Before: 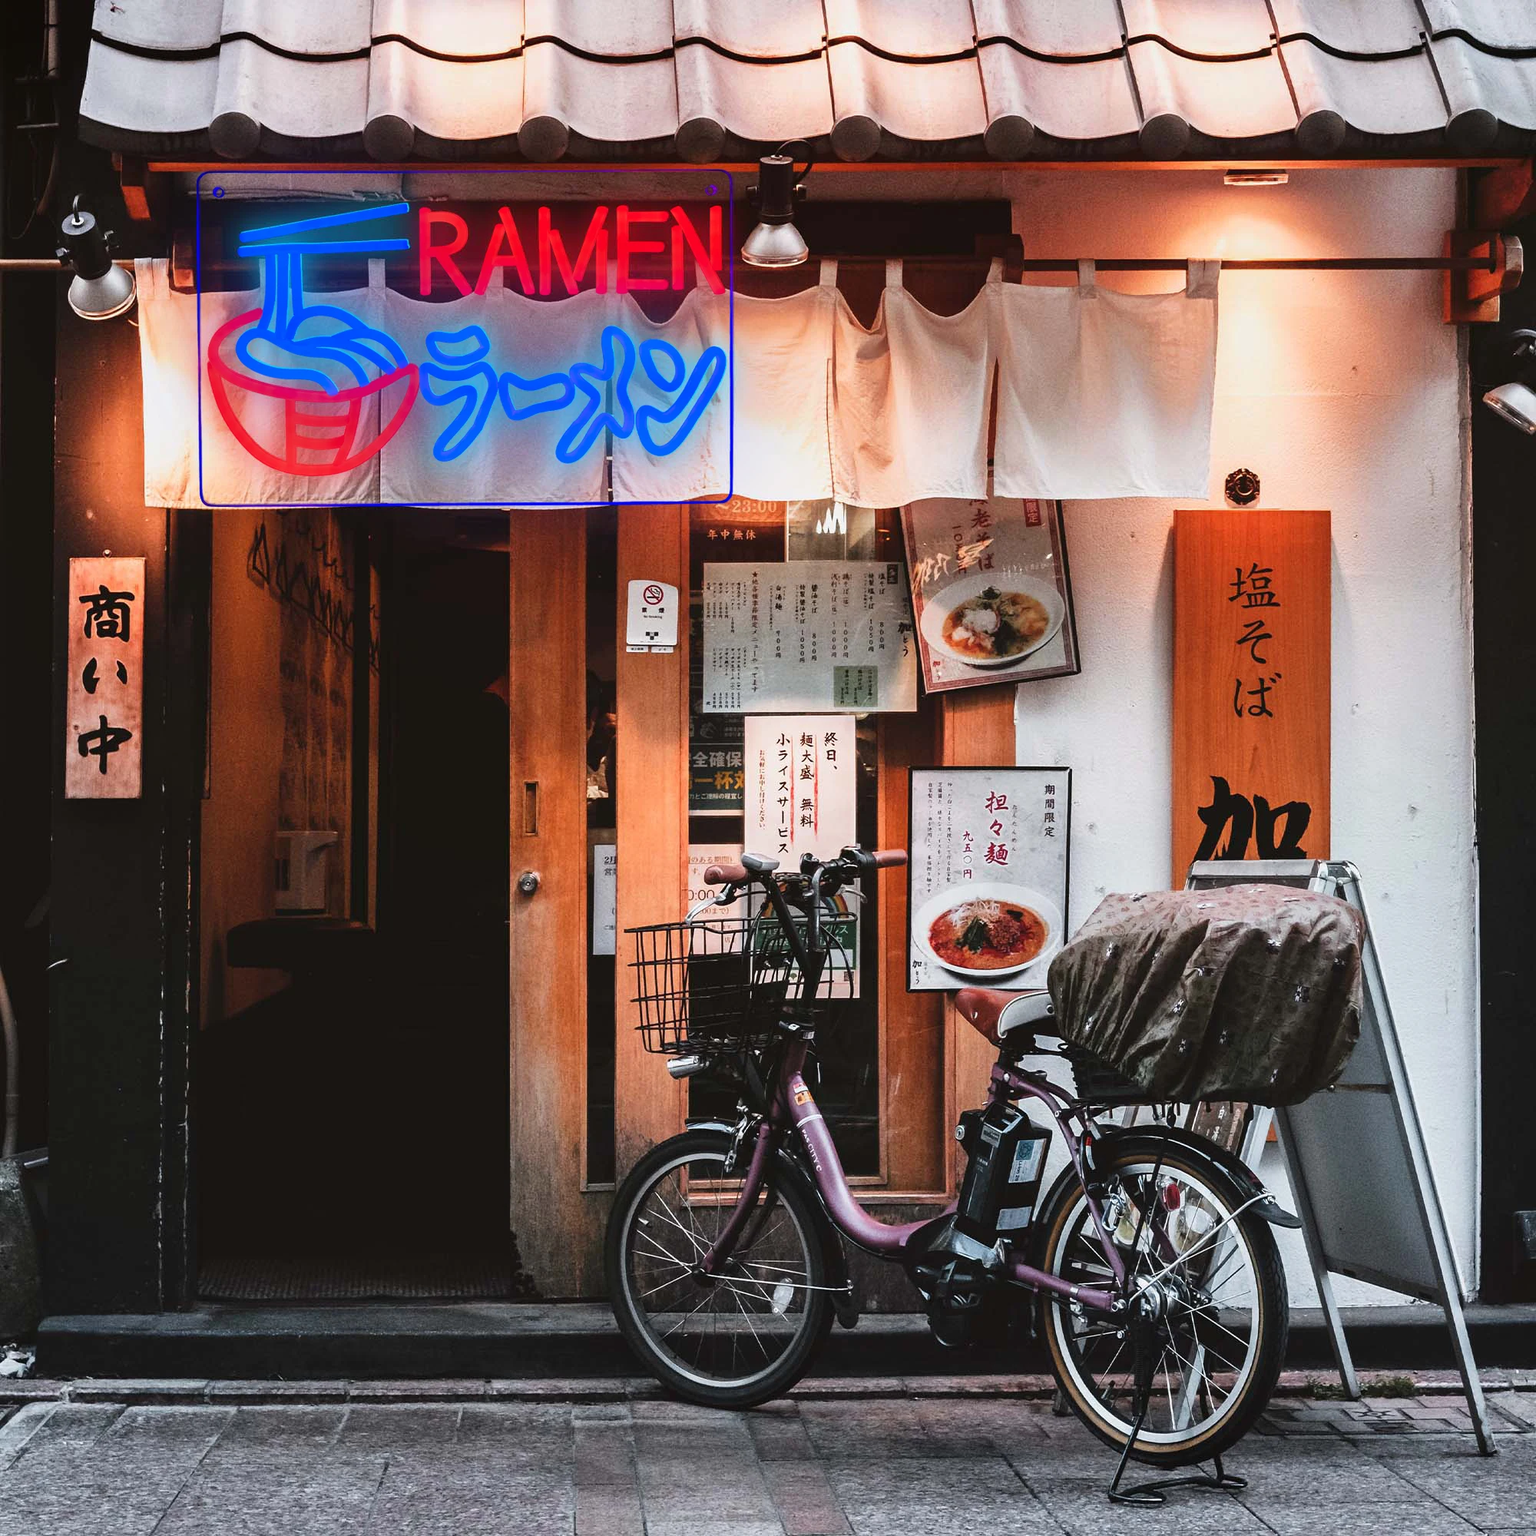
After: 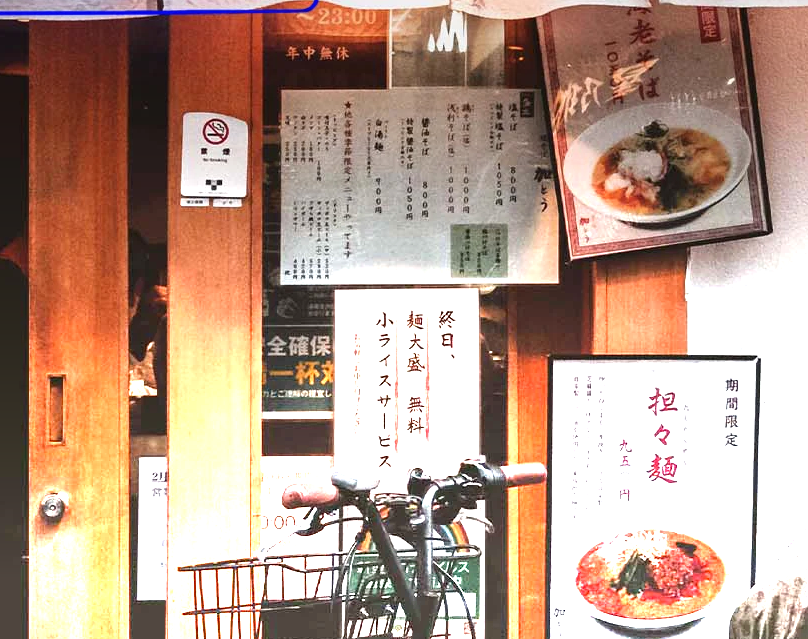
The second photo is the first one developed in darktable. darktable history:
crop: left 31.751%, top 32.172%, right 27.8%, bottom 35.83%
graduated density: density -3.9 EV
